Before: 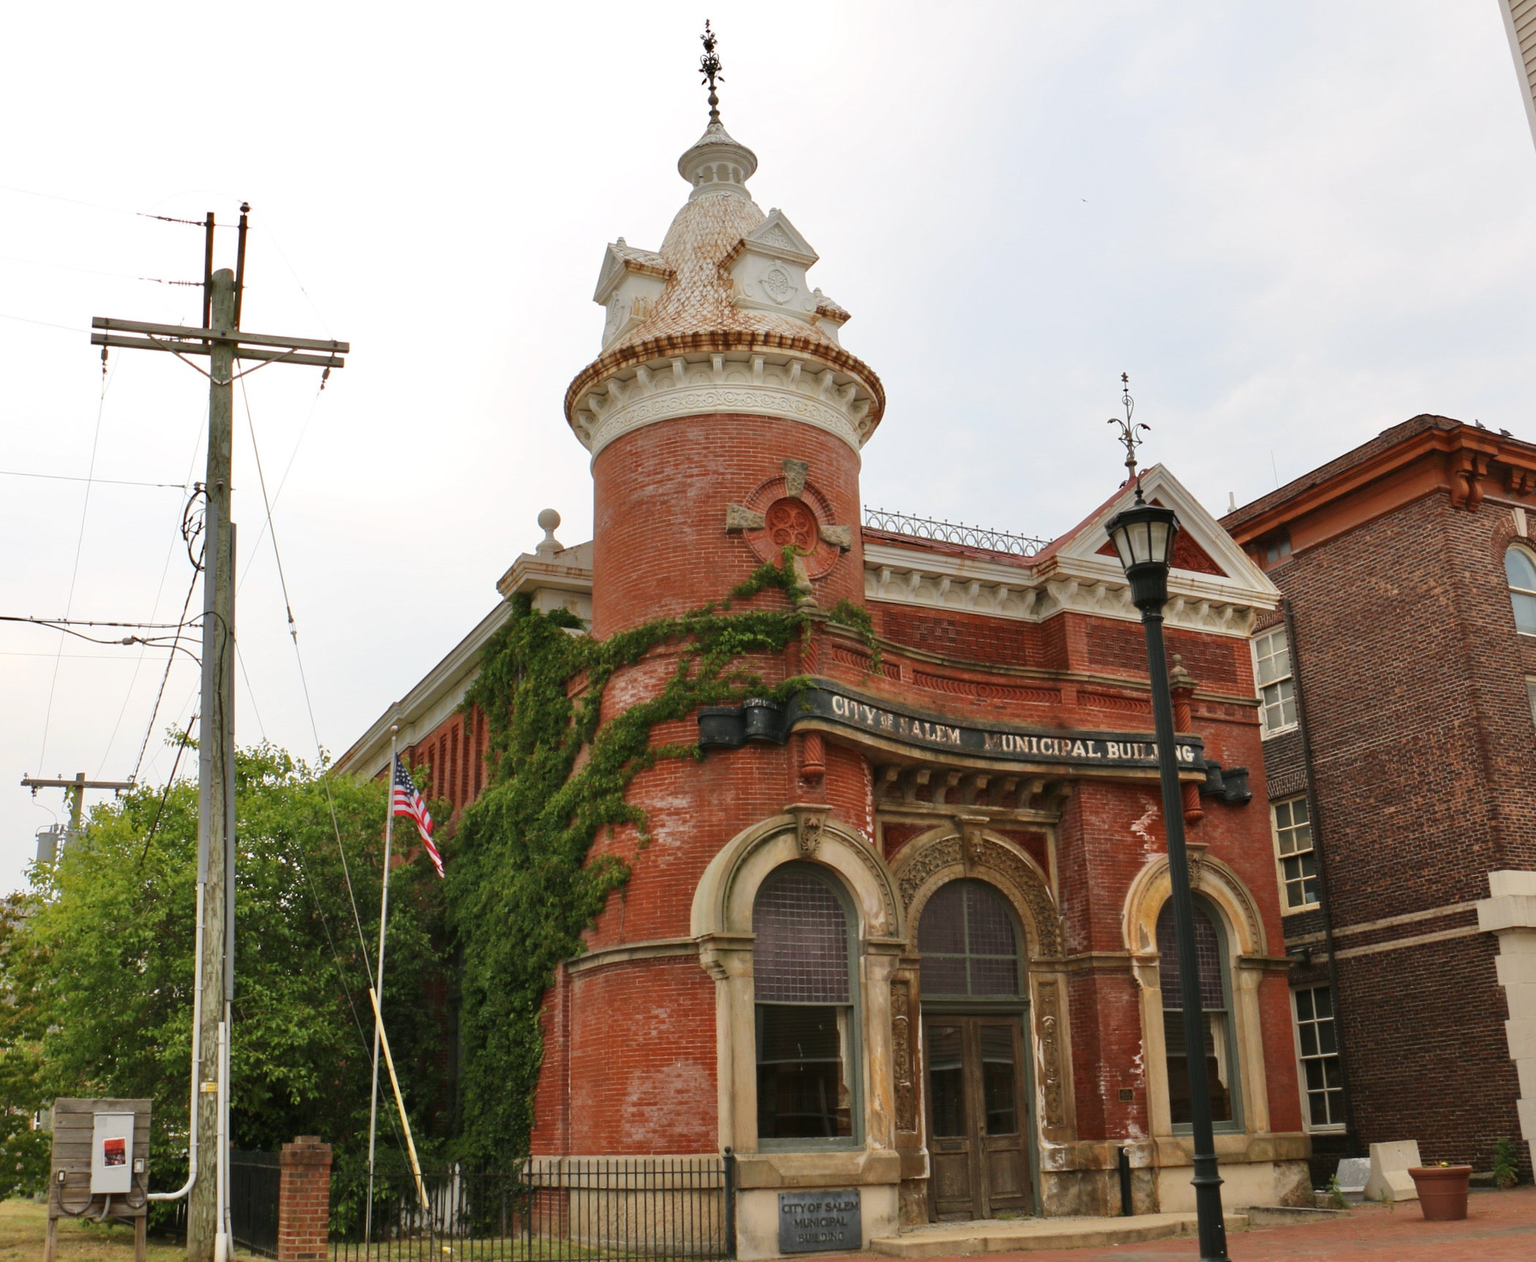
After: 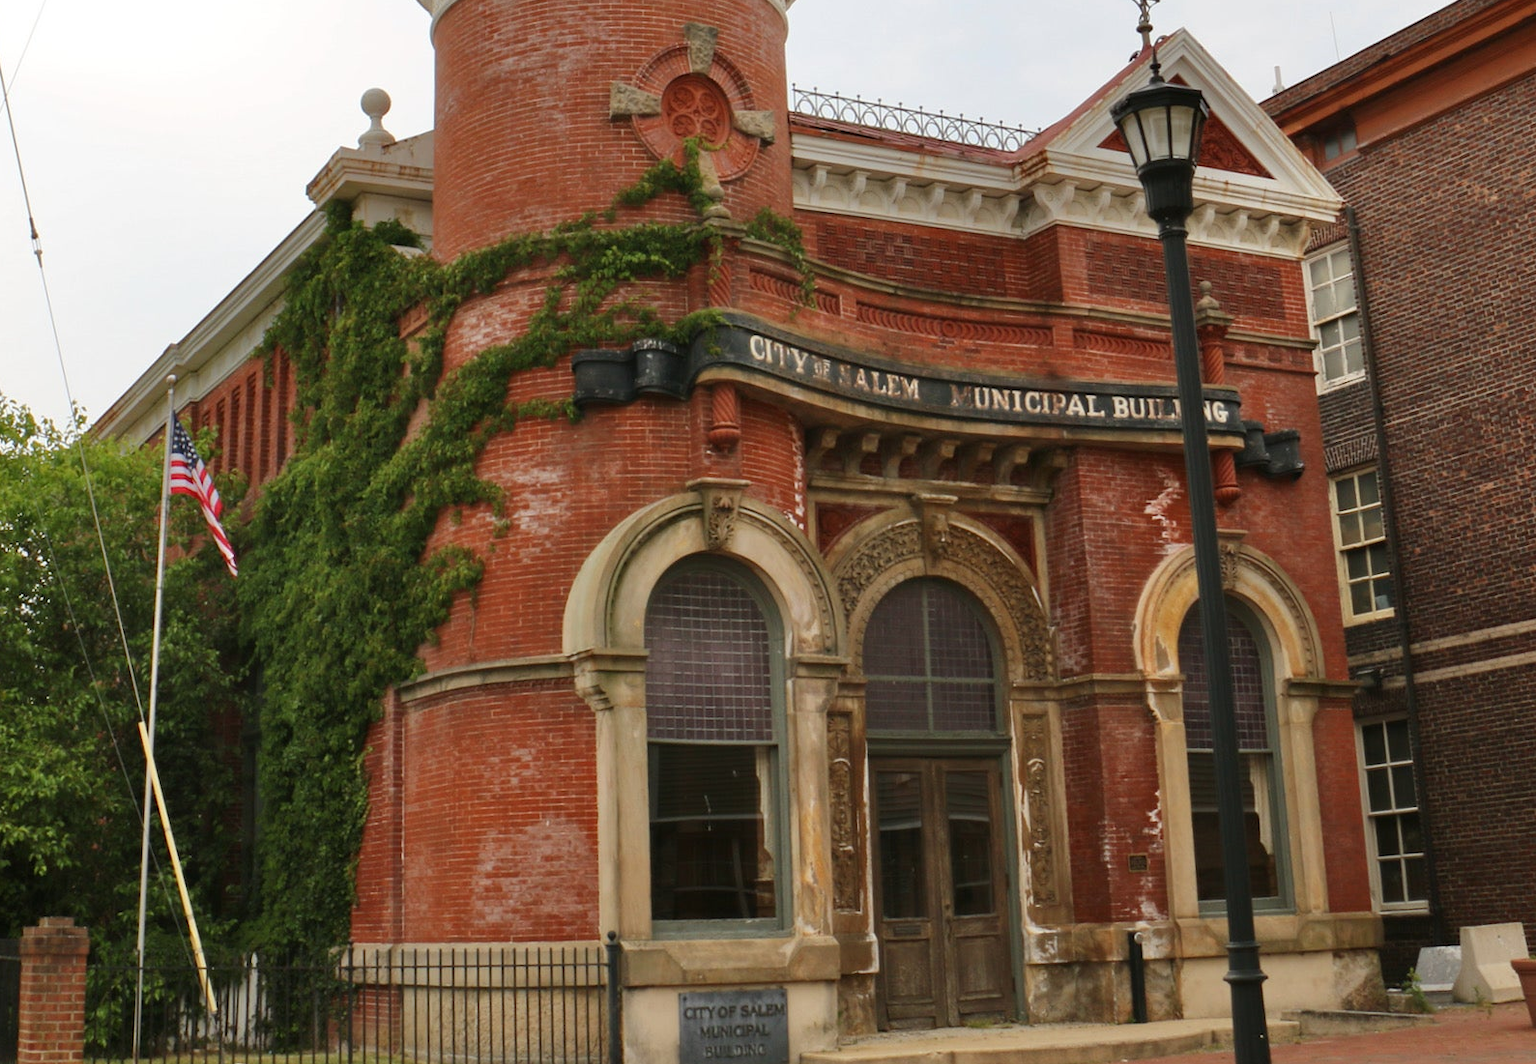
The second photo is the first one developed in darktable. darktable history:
crop and rotate: left 17.299%, top 35.115%, right 7.015%, bottom 1.024%
color calibration: illuminant same as pipeline (D50), x 0.346, y 0.359, temperature 5002.42 K
